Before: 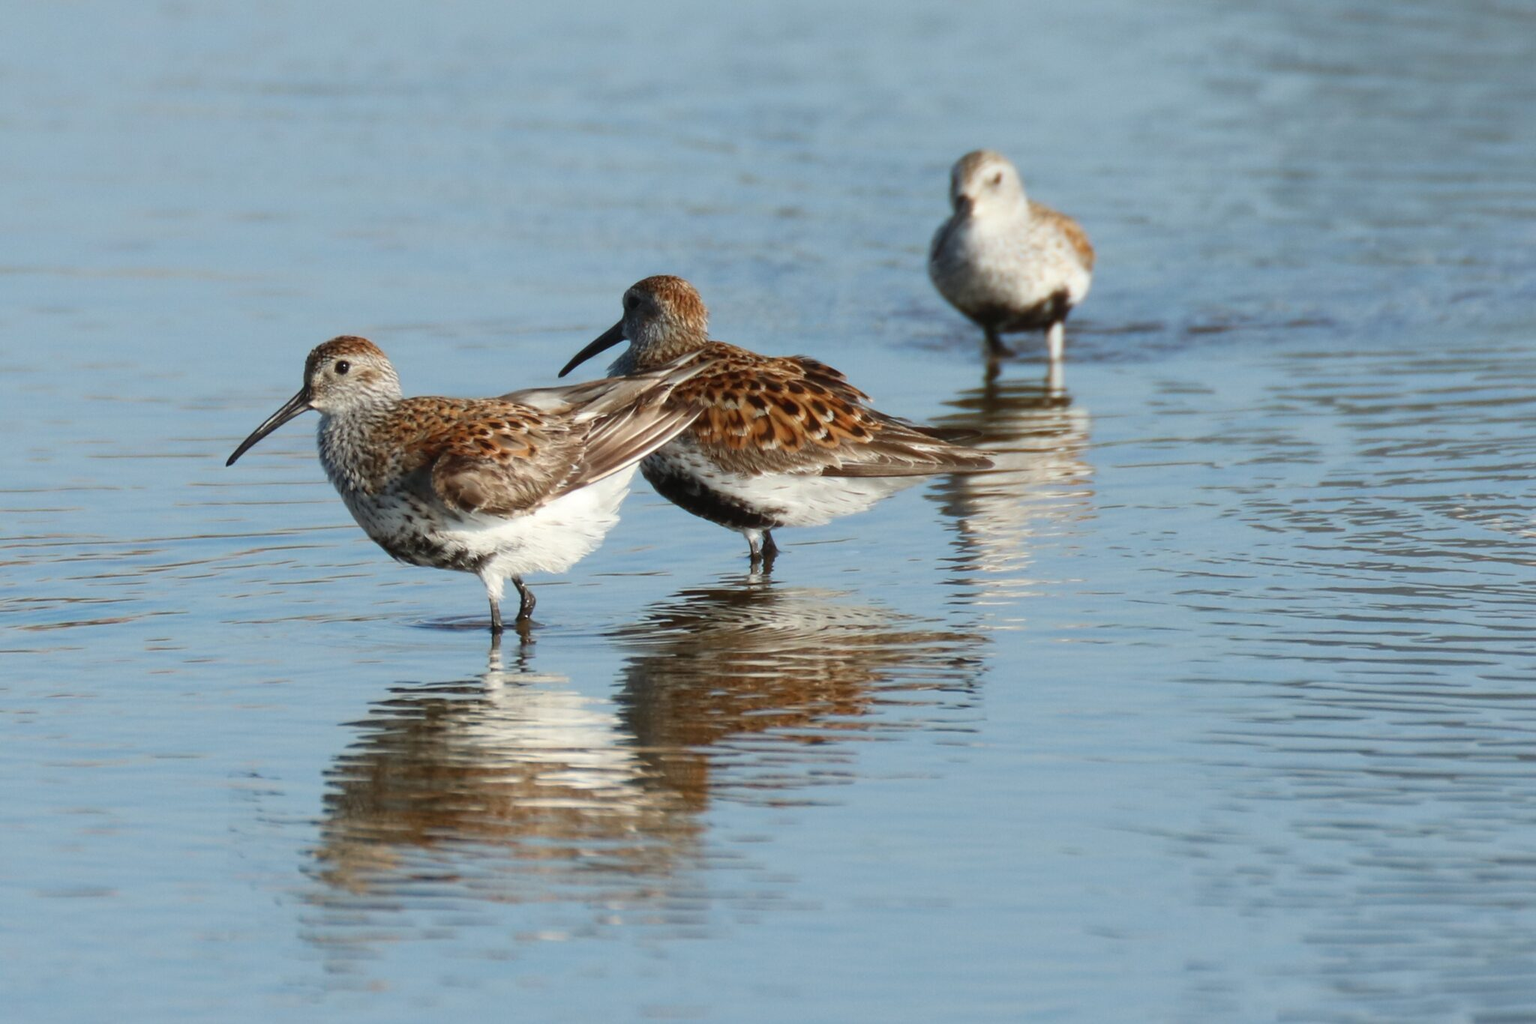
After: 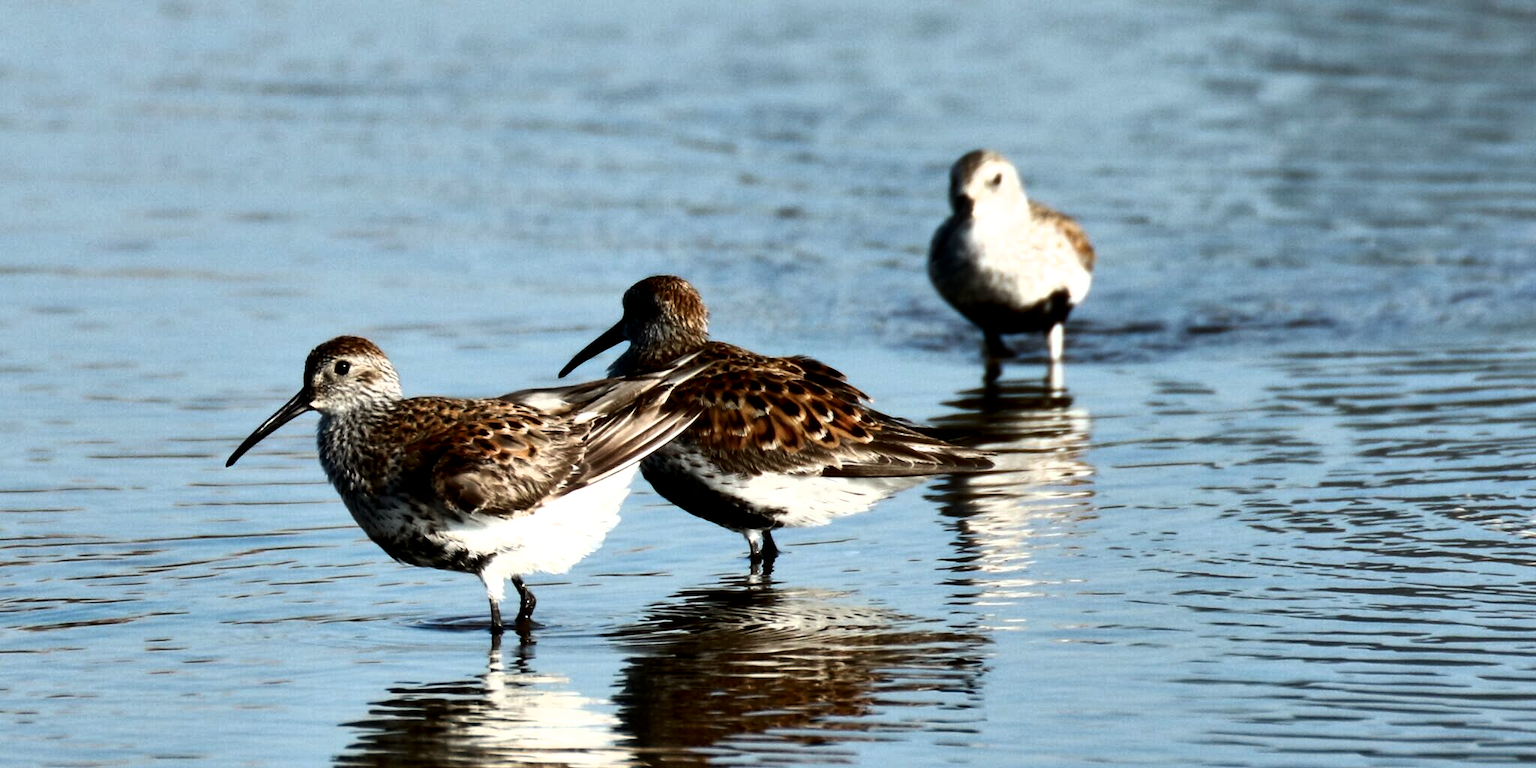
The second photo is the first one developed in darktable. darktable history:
filmic rgb: black relative exposure -8.2 EV, white relative exposure 2.2 EV, threshold 3 EV, hardness 7.11, latitude 85.74%, contrast 1.696, highlights saturation mix -4%, shadows ↔ highlights balance -2.69%, color science v5 (2021), contrast in shadows safe, contrast in highlights safe, enable highlight reconstruction true
crop: bottom 24.988%
contrast brightness saturation: contrast 0.13, brightness -0.24, saturation 0.14
shadows and highlights: highlights color adjustment 0%, soften with gaussian
